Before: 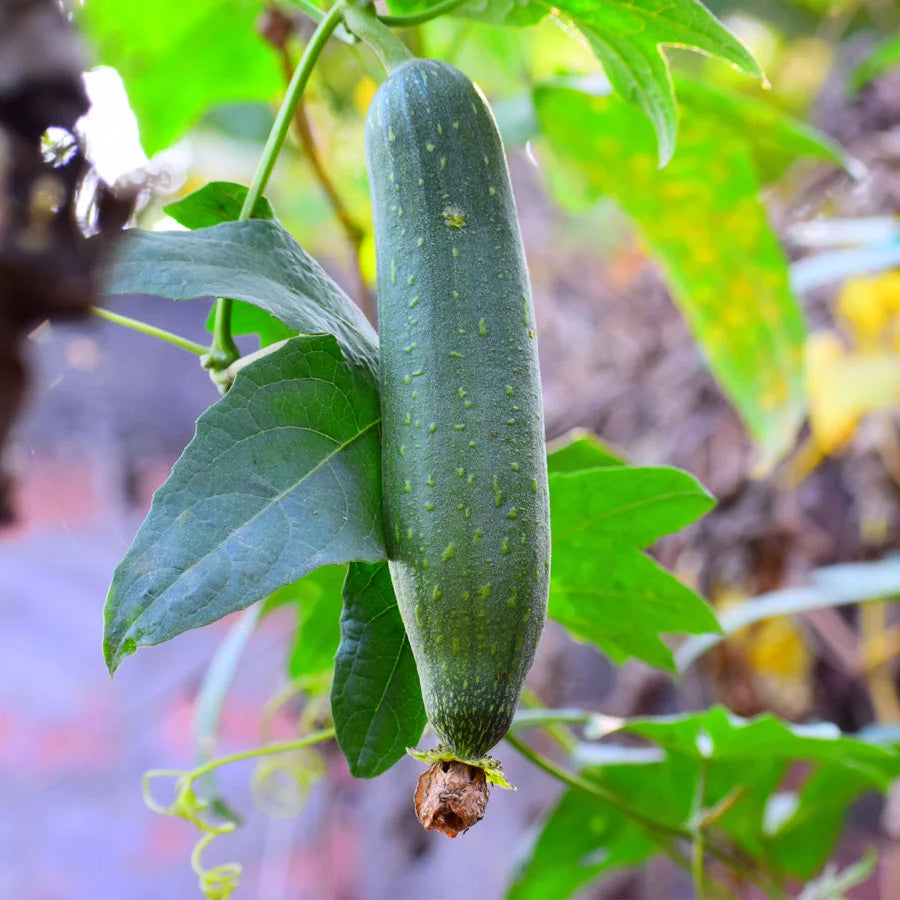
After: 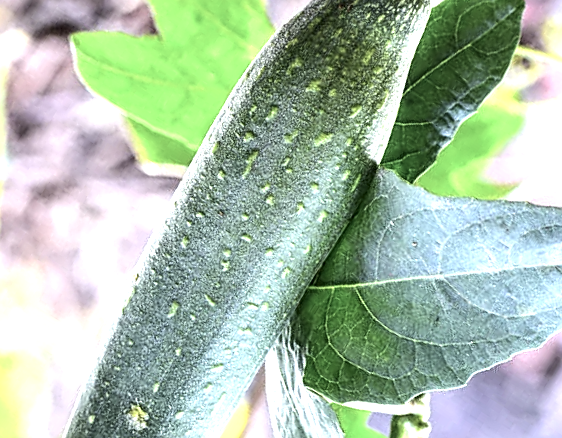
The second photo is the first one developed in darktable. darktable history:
crop and rotate: angle 147.27°, left 9.131%, top 15.67%, right 4.505%, bottom 17.053%
local contrast: highlights 58%, detail 145%
tone equalizer: -8 EV -0.768 EV, -7 EV -0.682 EV, -6 EV -0.572 EV, -5 EV -0.401 EV, -3 EV 0.396 EV, -2 EV 0.6 EV, -1 EV 0.685 EV, +0 EV 0.755 EV, edges refinement/feathering 500, mask exposure compensation -1.57 EV, preserve details no
exposure: black level correction -0.005, exposure 0.616 EV, compensate exposure bias true, compensate highlight preservation false
sharpen: on, module defaults
contrast brightness saturation: contrast 0.1, saturation -0.362
